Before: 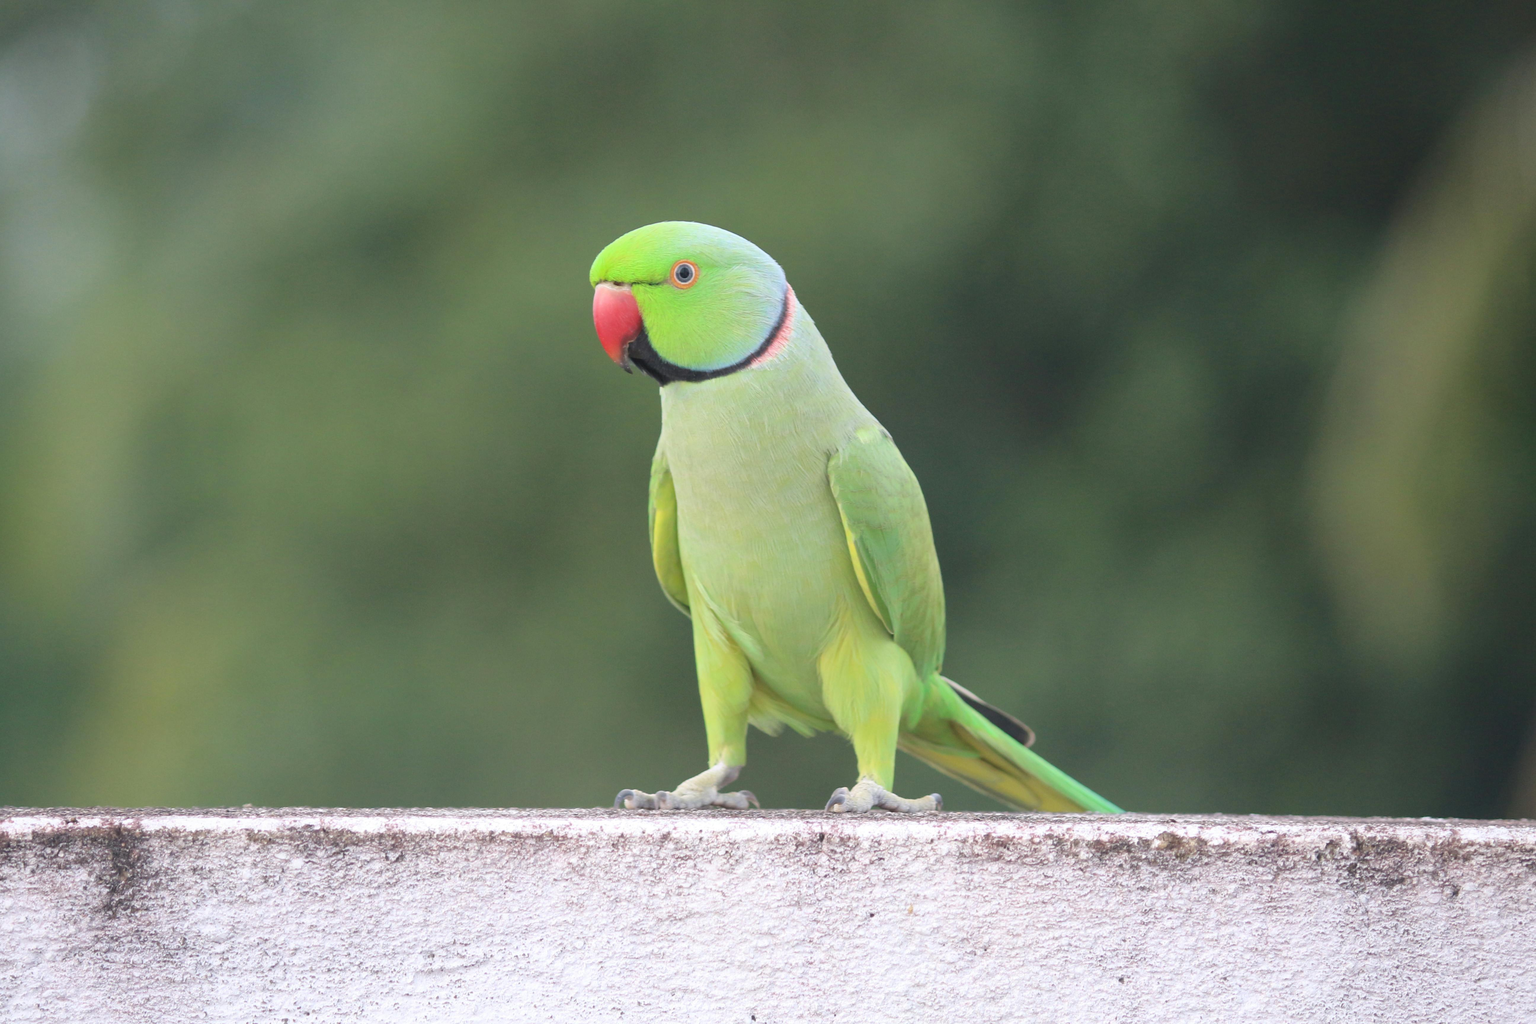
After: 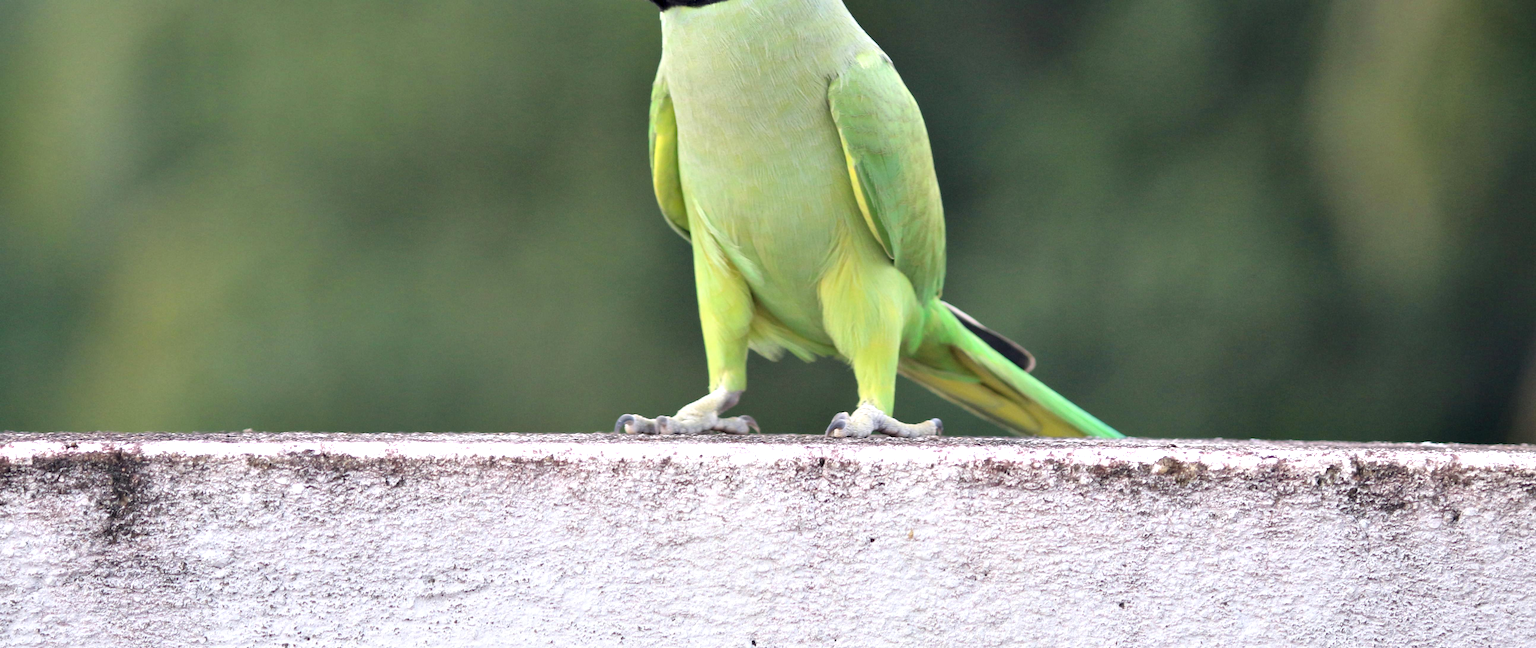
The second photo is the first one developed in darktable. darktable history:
crop and rotate: top 36.671%
contrast equalizer: octaves 7, y [[0.6 ×6], [0.55 ×6], [0 ×6], [0 ×6], [0 ×6]]
